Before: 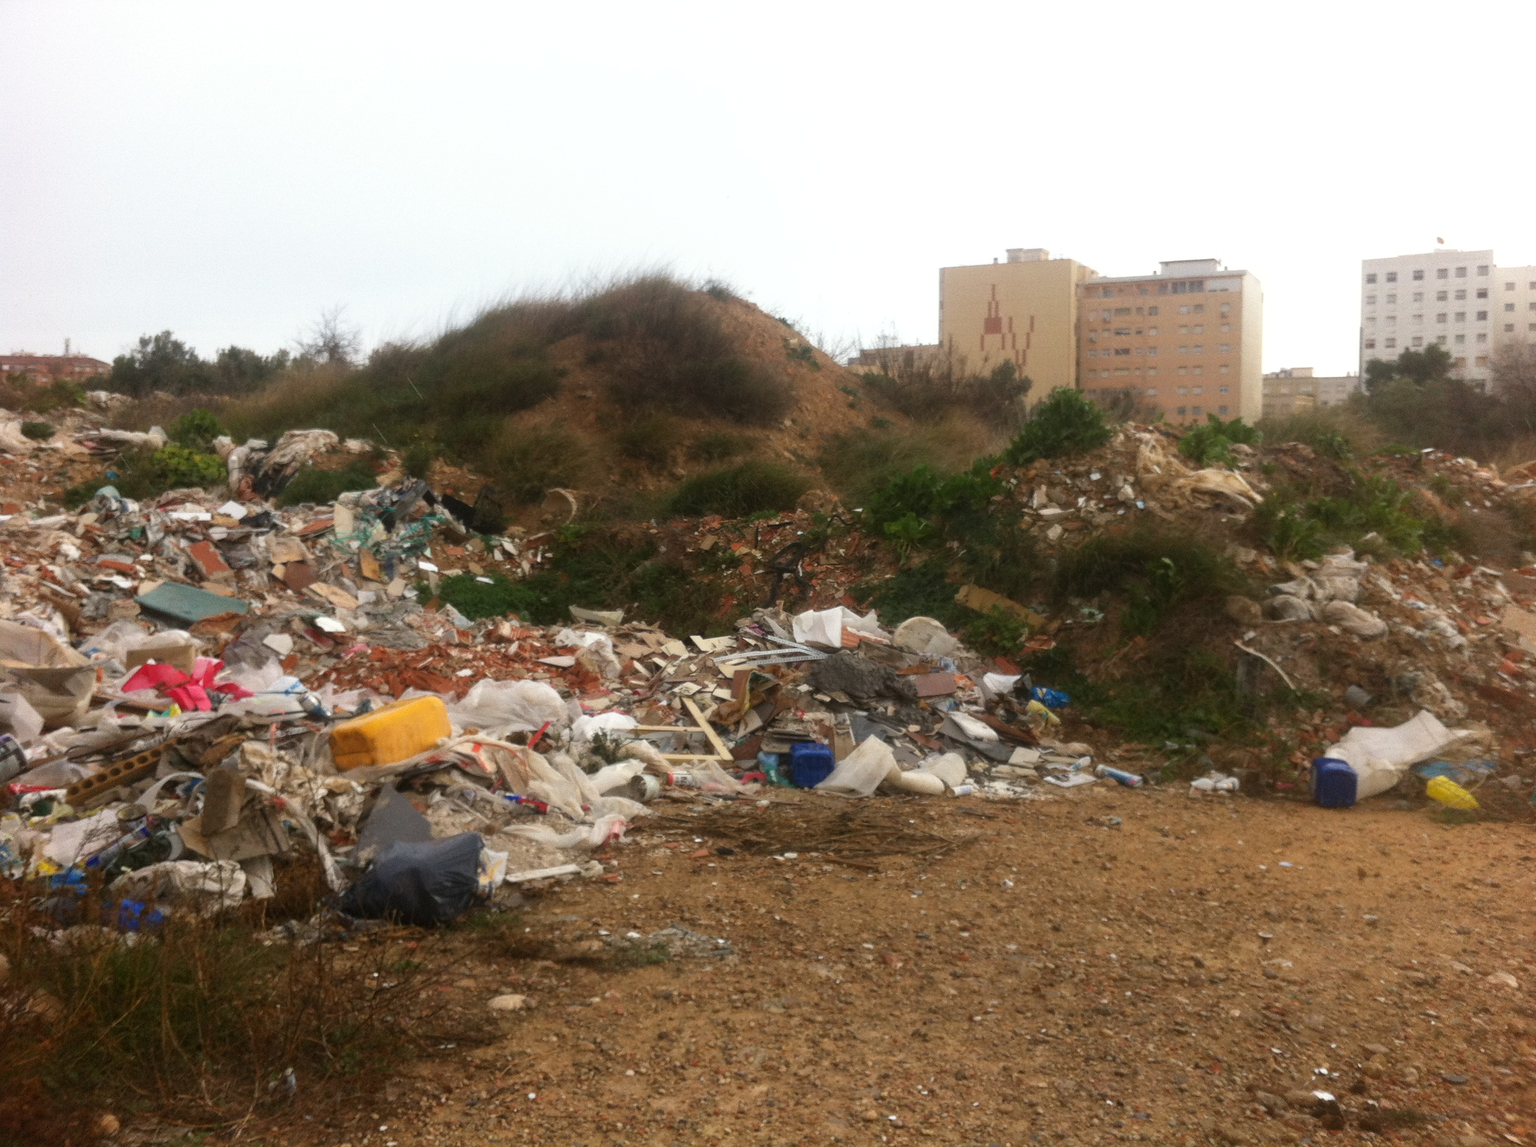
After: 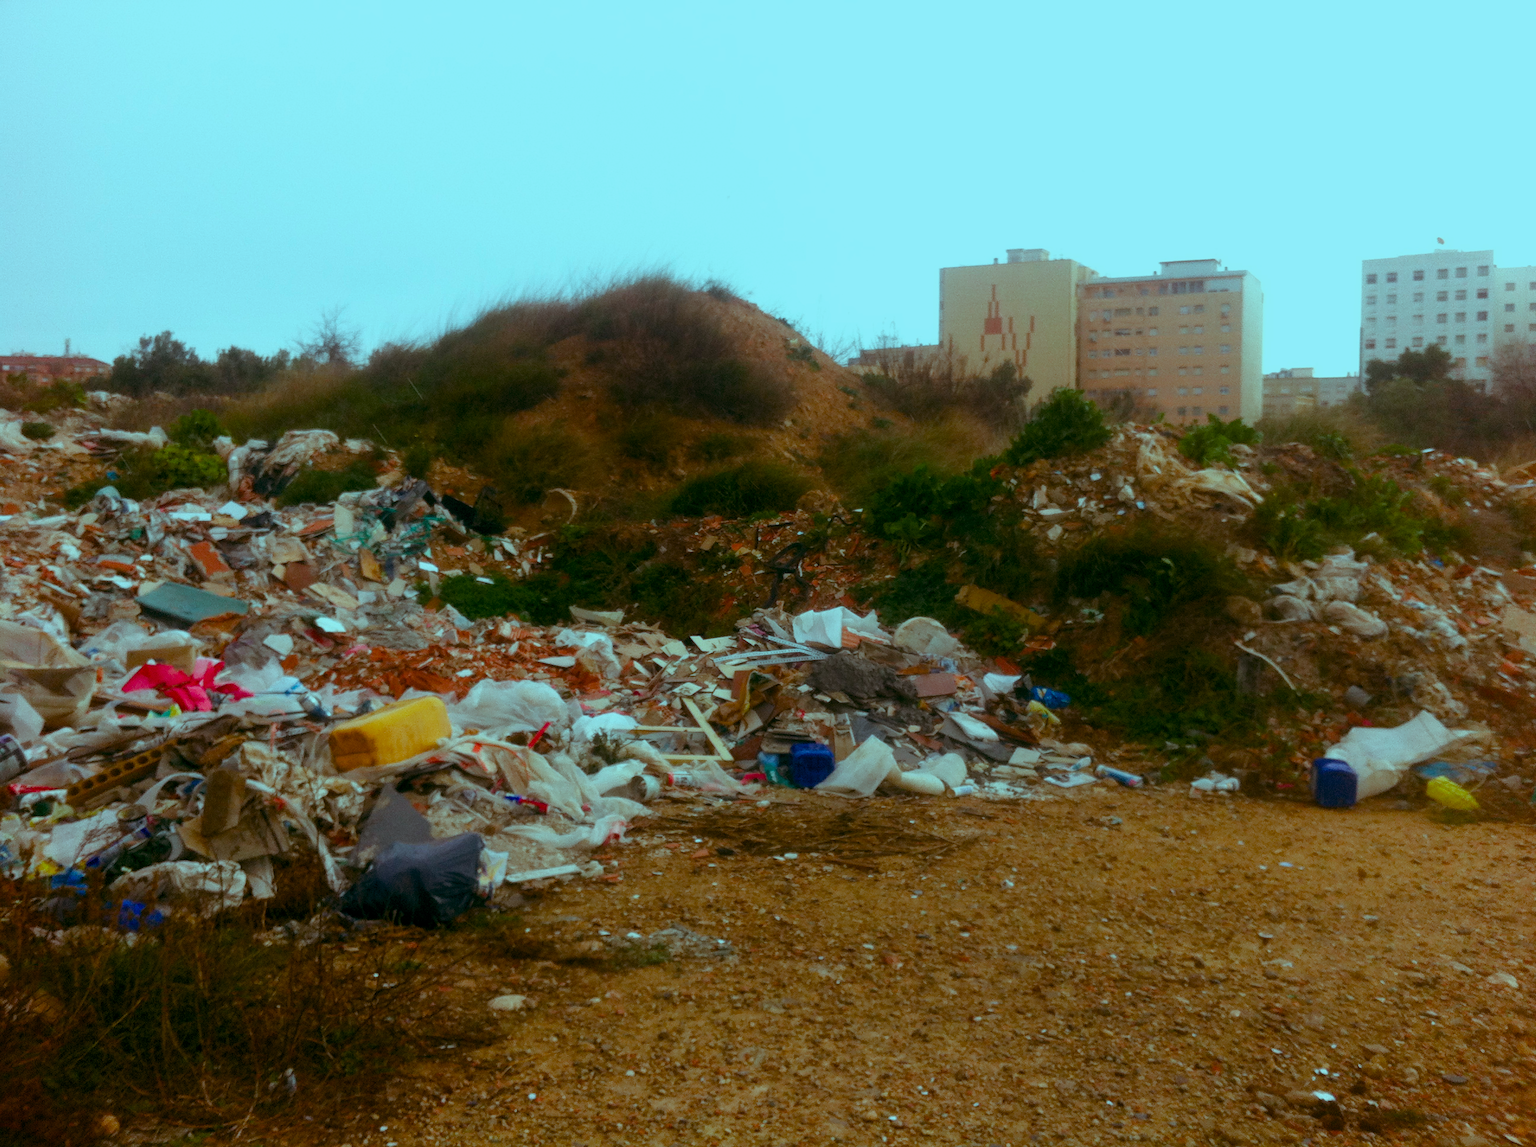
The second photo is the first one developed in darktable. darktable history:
color balance rgb: shadows lift › luminance -7.7%, shadows lift › chroma 2.13%, shadows lift › hue 165.27°, power › luminance -7.77%, power › chroma 1.34%, power › hue 330.55°, highlights gain › luminance -33.33%, highlights gain › chroma 5.68%, highlights gain › hue 217.2°, global offset › luminance -0.33%, global offset › chroma 0.11%, global offset › hue 165.27°, perceptual saturation grading › global saturation 27.72%, perceptual saturation grading › highlights -25%, perceptual saturation grading › mid-tones 25%, perceptual saturation grading › shadows 50%
contrast brightness saturation: contrast 0.08, saturation 0.02
